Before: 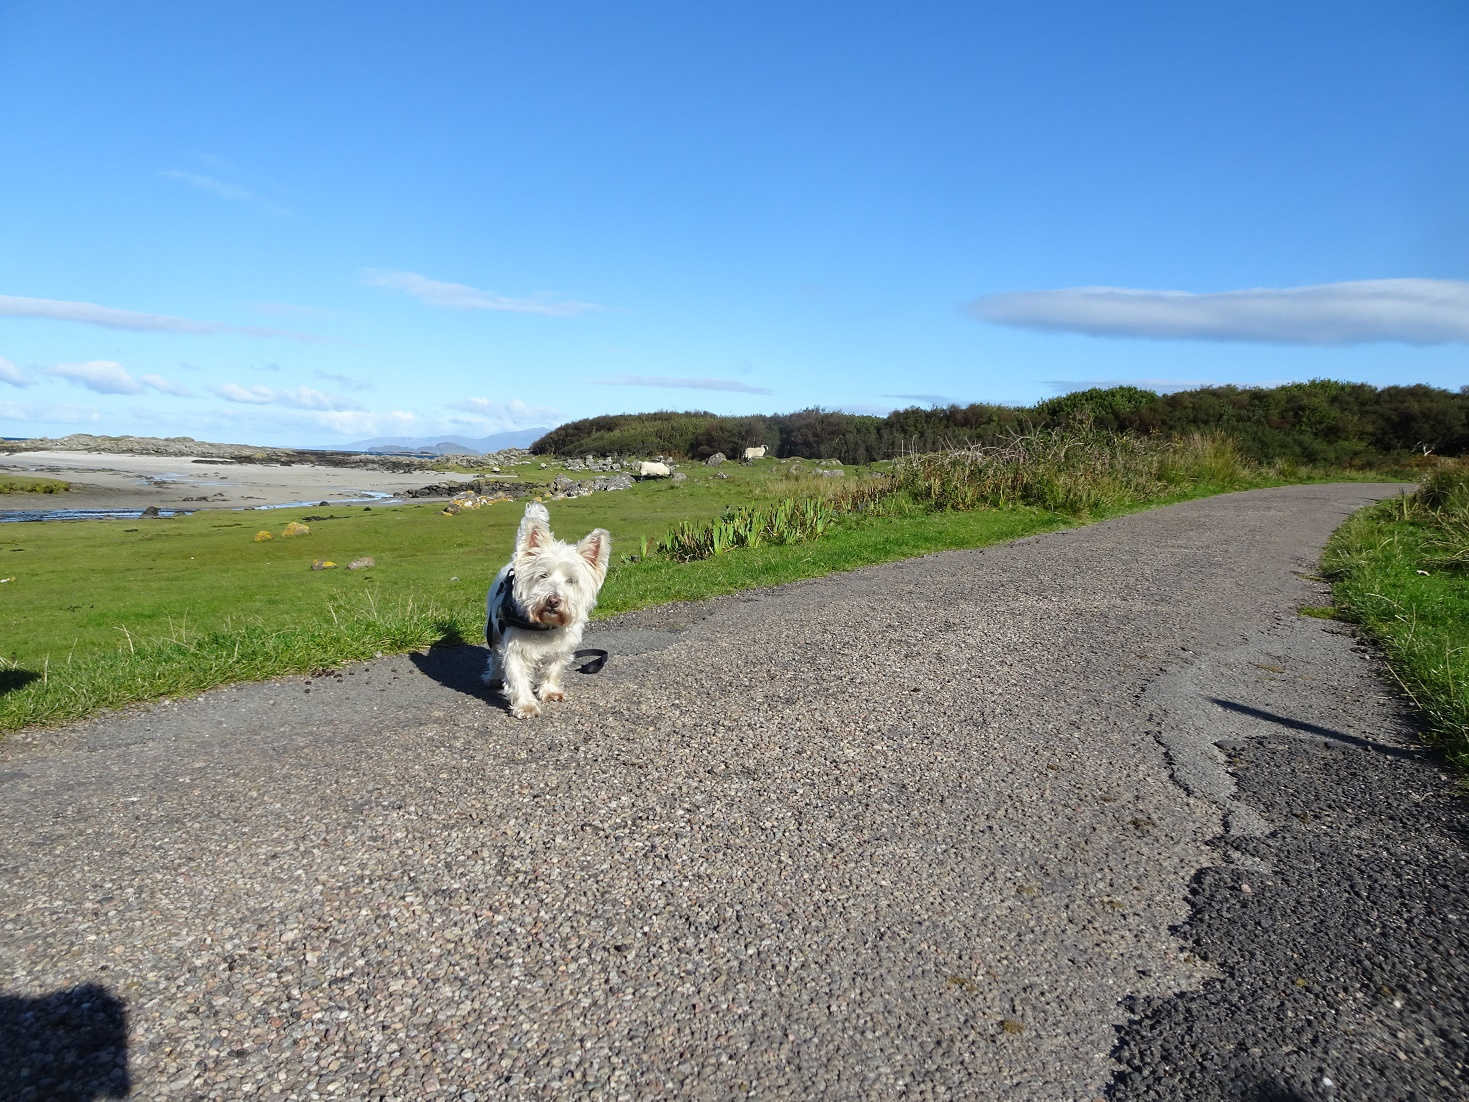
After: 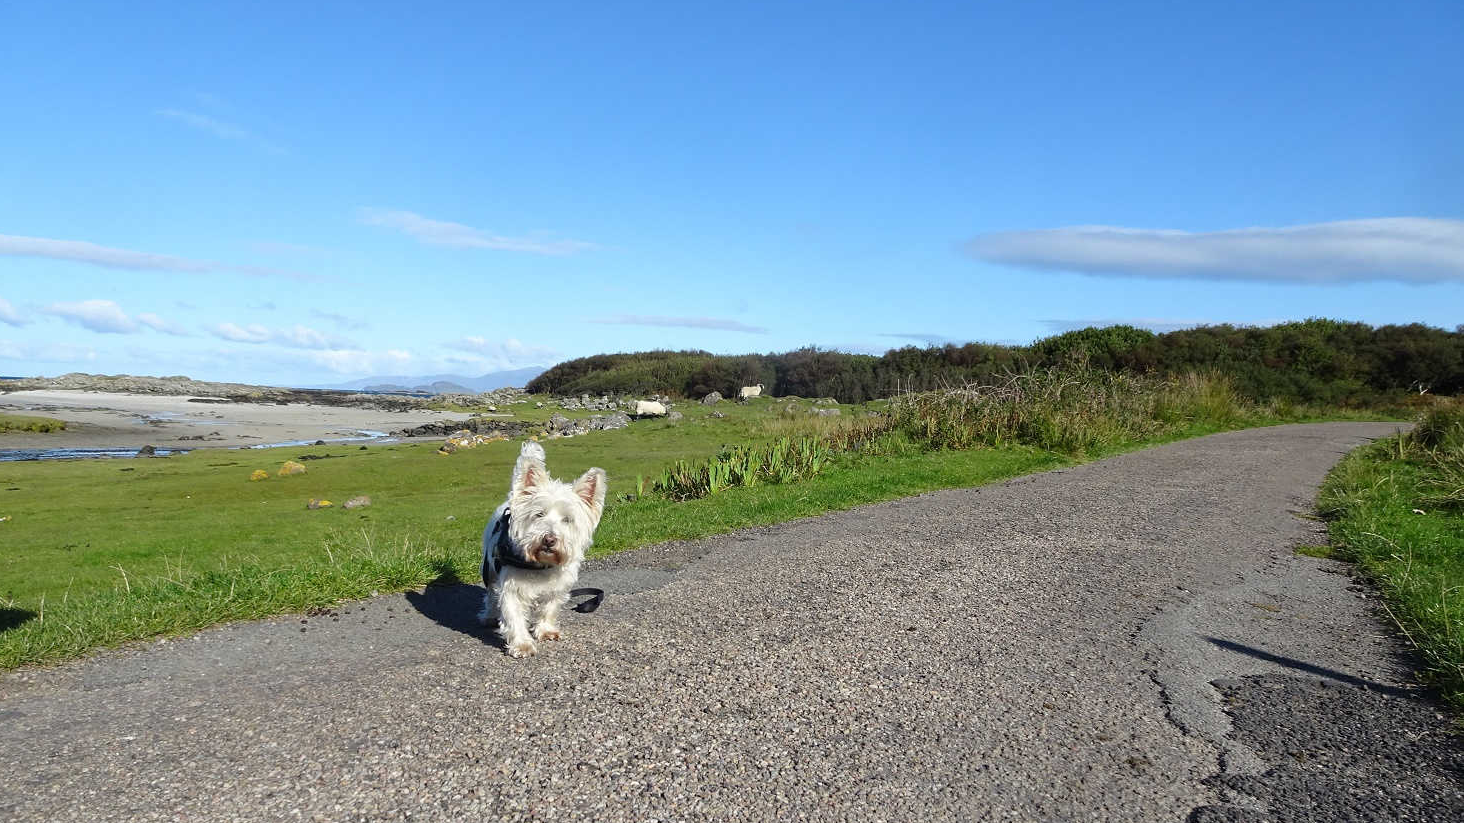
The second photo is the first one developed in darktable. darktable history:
crop: left 0.308%, top 5.557%, bottom 19.741%
